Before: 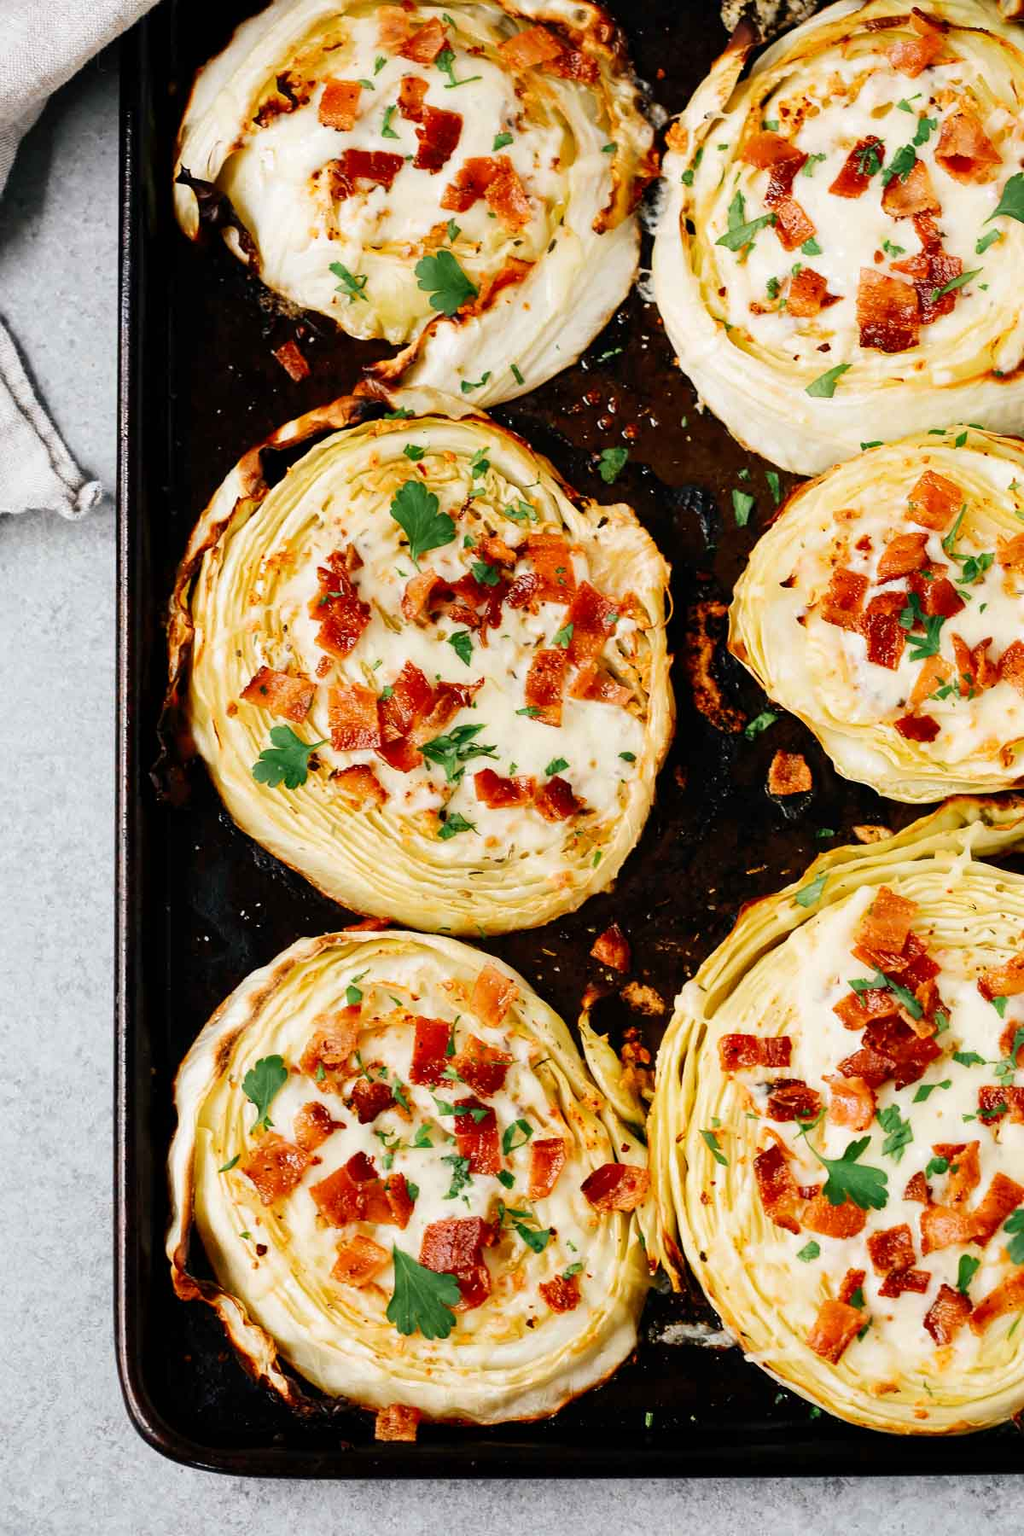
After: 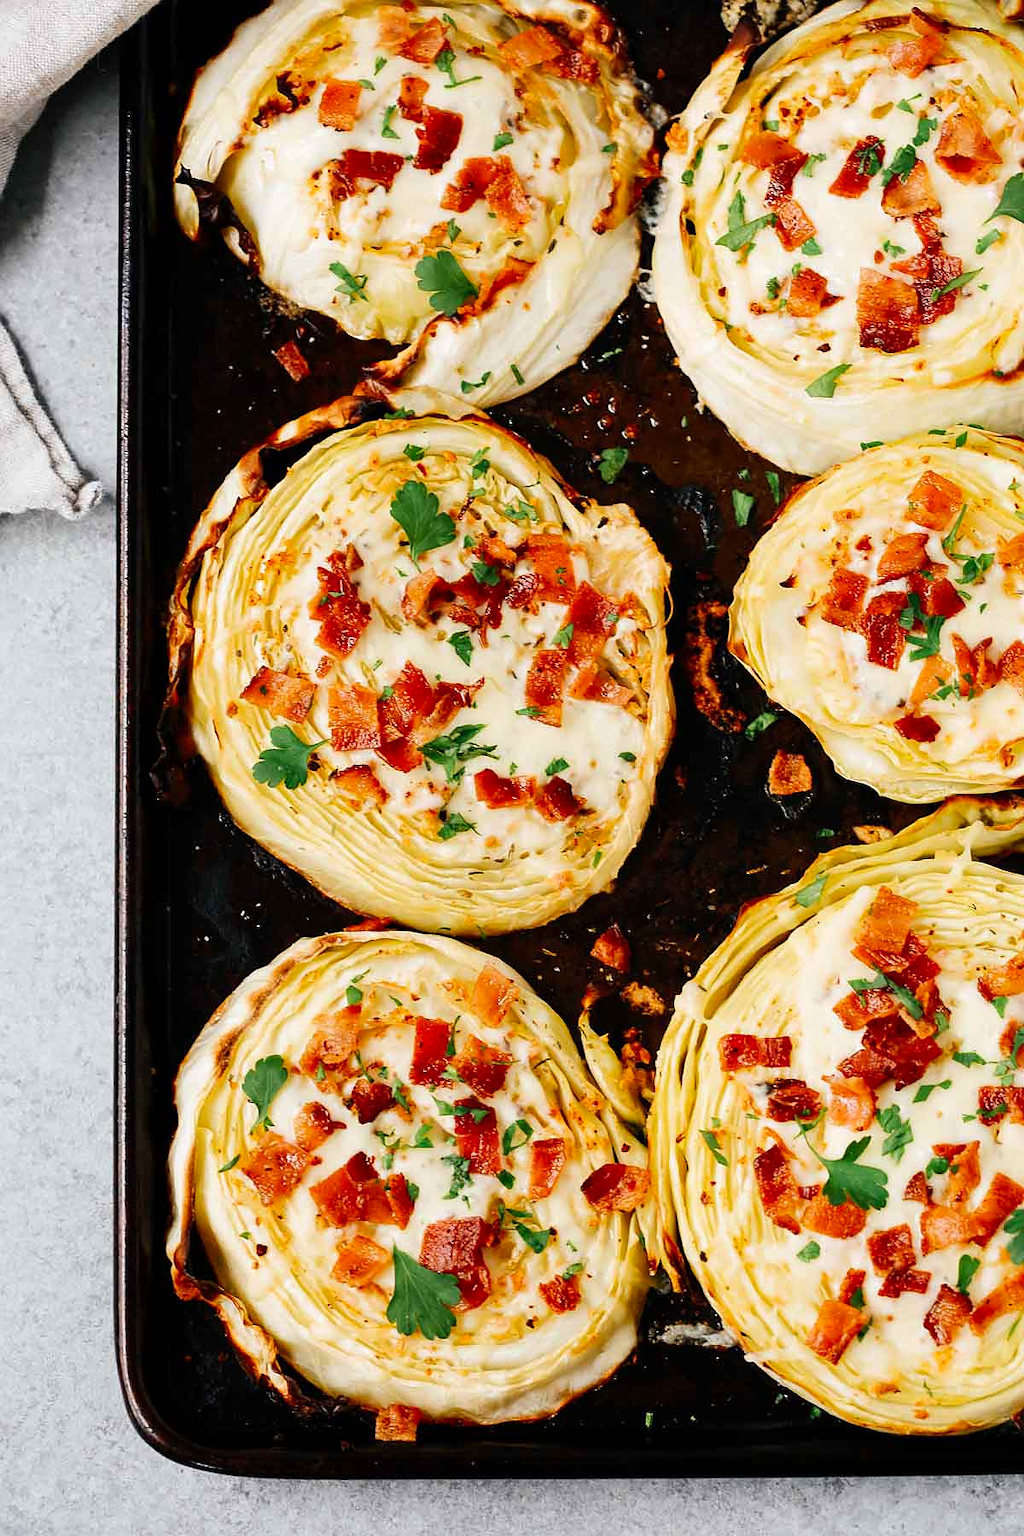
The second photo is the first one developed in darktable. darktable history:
sharpen: radius 0.969, amount 0.604
contrast brightness saturation: contrast 0.04, saturation 0.07
